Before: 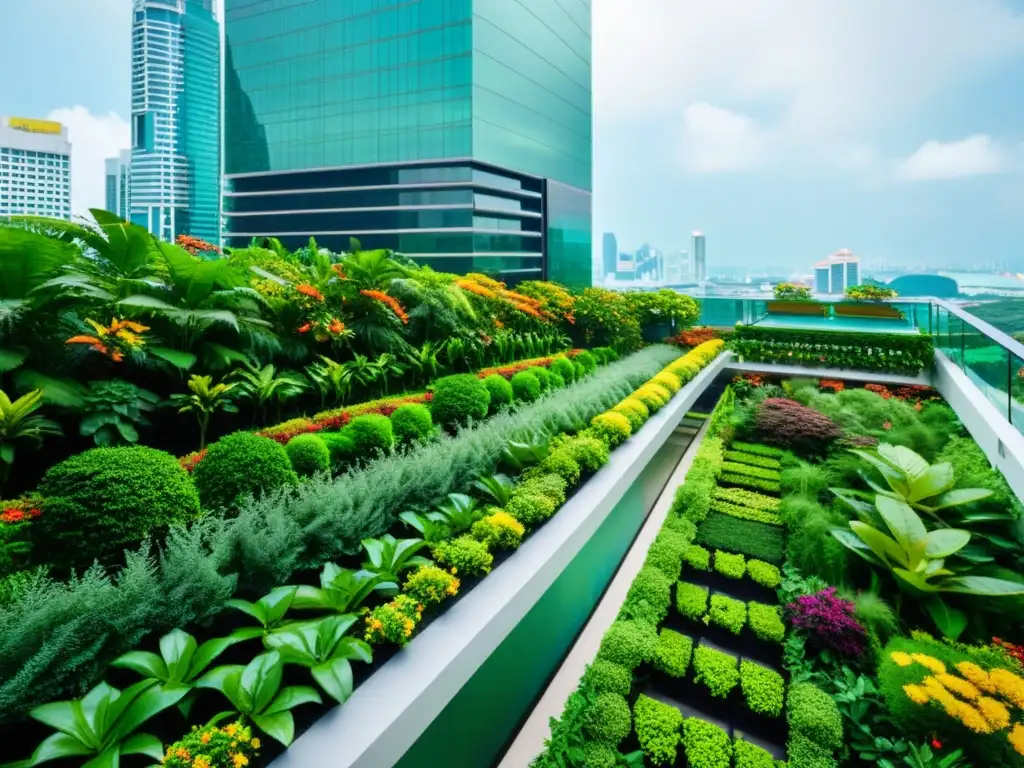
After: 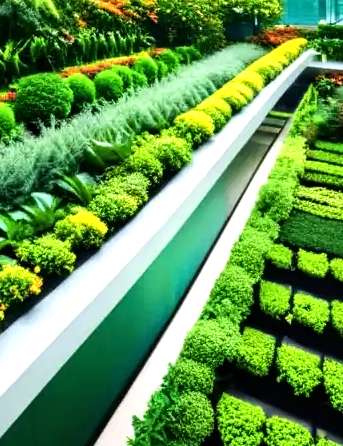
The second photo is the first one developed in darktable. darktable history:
crop: left 40.742%, top 39.232%, right 25.677%, bottom 2.651%
tone equalizer: -8 EV -0.759 EV, -7 EV -0.727 EV, -6 EV -0.587 EV, -5 EV -0.395 EV, -3 EV 0.385 EV, -2 EV 0.6 EV, -1 EV 0.682 EV, +0 EV 0.731 EV, edges refinement/feathering 500, mask exposure compensation -1.57 EV, preserve details no
contrast equalizer: octaves 7, y [[0.502, 0.505, 0.512, 0.529, 0.564, 0.588], [0.5 ×6], [0.502, 0.505, 0.512, 0.529, 0.564, 0.588], [0, 0.001, 0.001, 0.004, 0.008, 0.011], [0, 0.001, 0.001, 0.004, 0.008, 0.011]]
